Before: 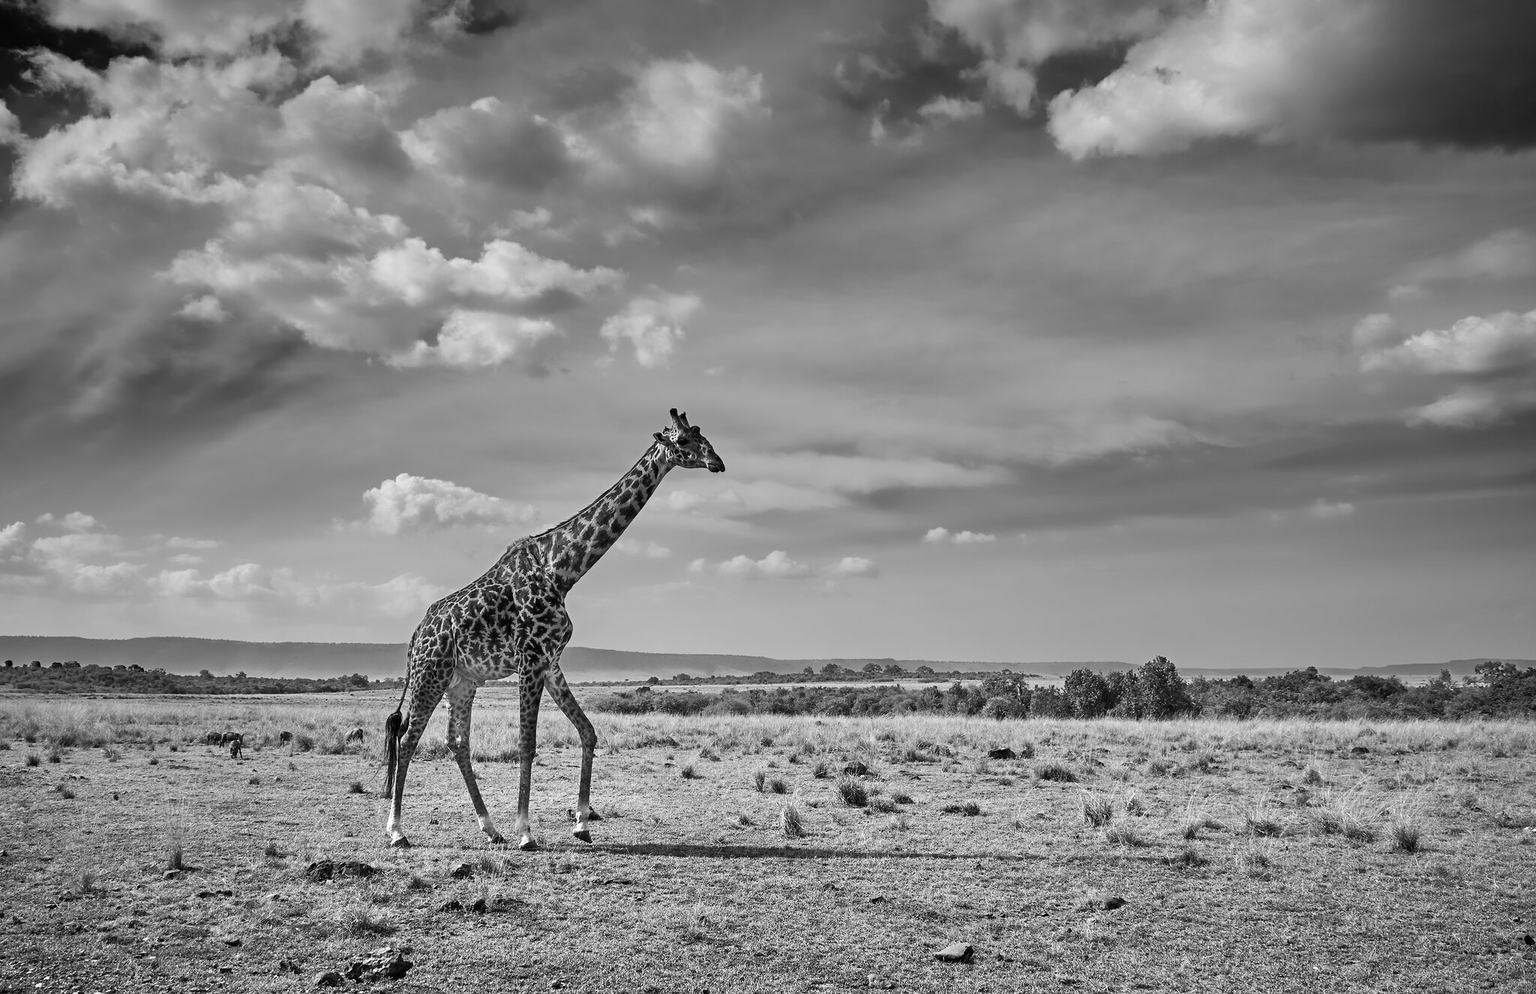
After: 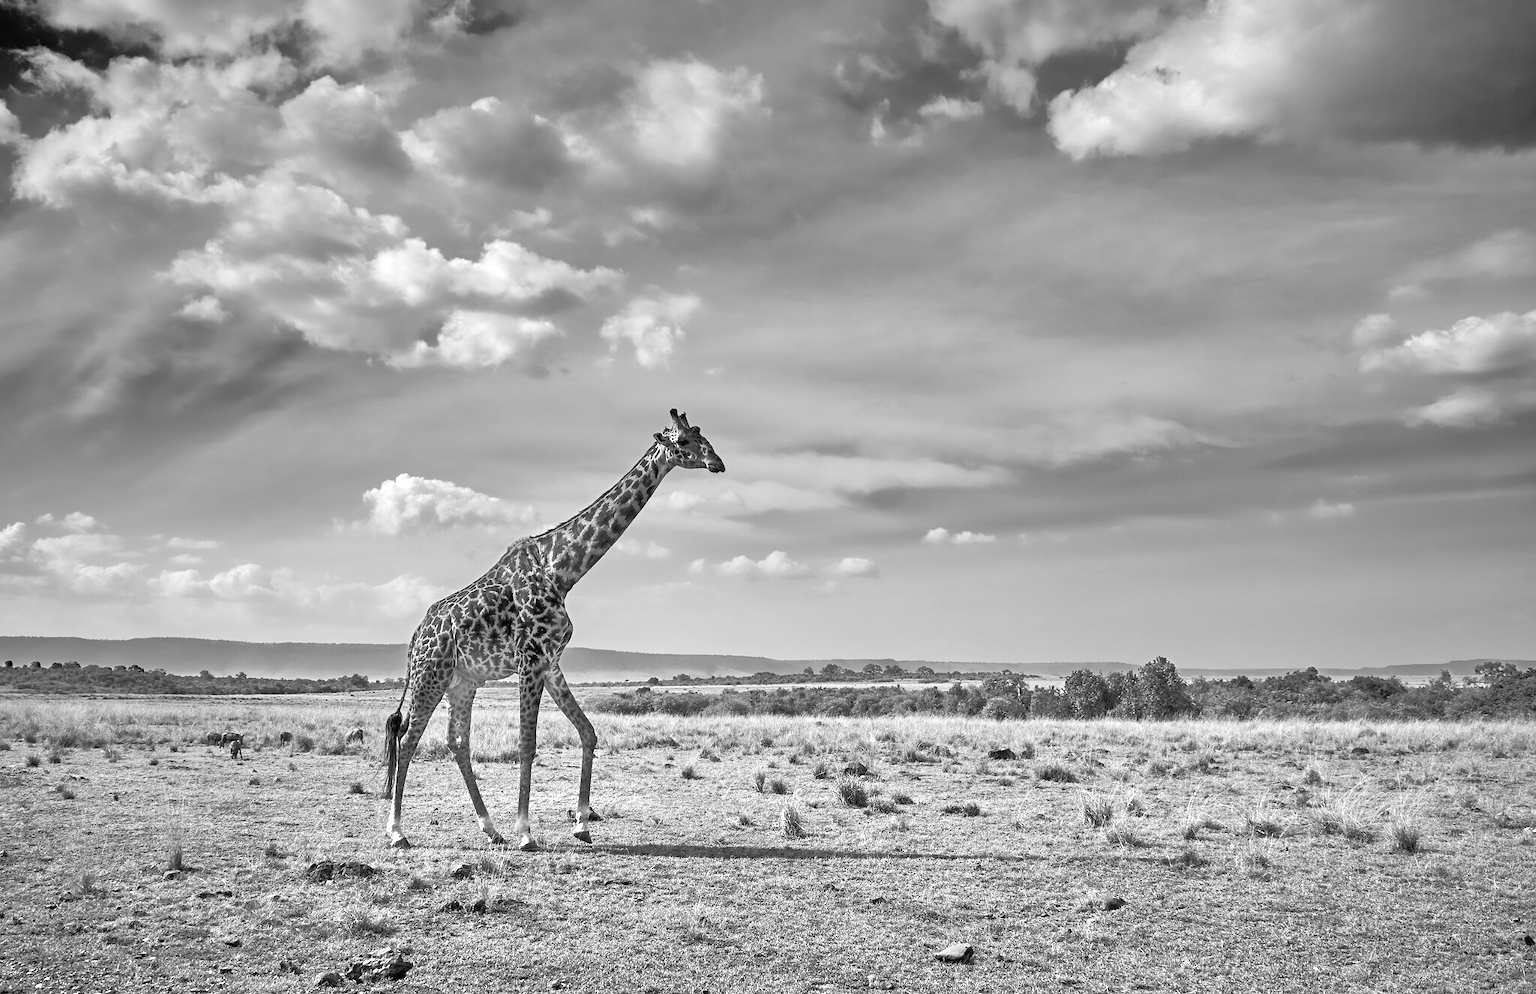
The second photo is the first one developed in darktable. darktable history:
exposure: exposure 0.486 EV, compensate highlight preservation false
tone equalizer: -7 EV 0.148 EV, -6 EV 0.588 EV, -5 EV 1.16 EV, -4 EV 1.31 EV, -3 EV 1.13 EV, -2 EV 0.6 EV, -1 EV 0.157 EV
